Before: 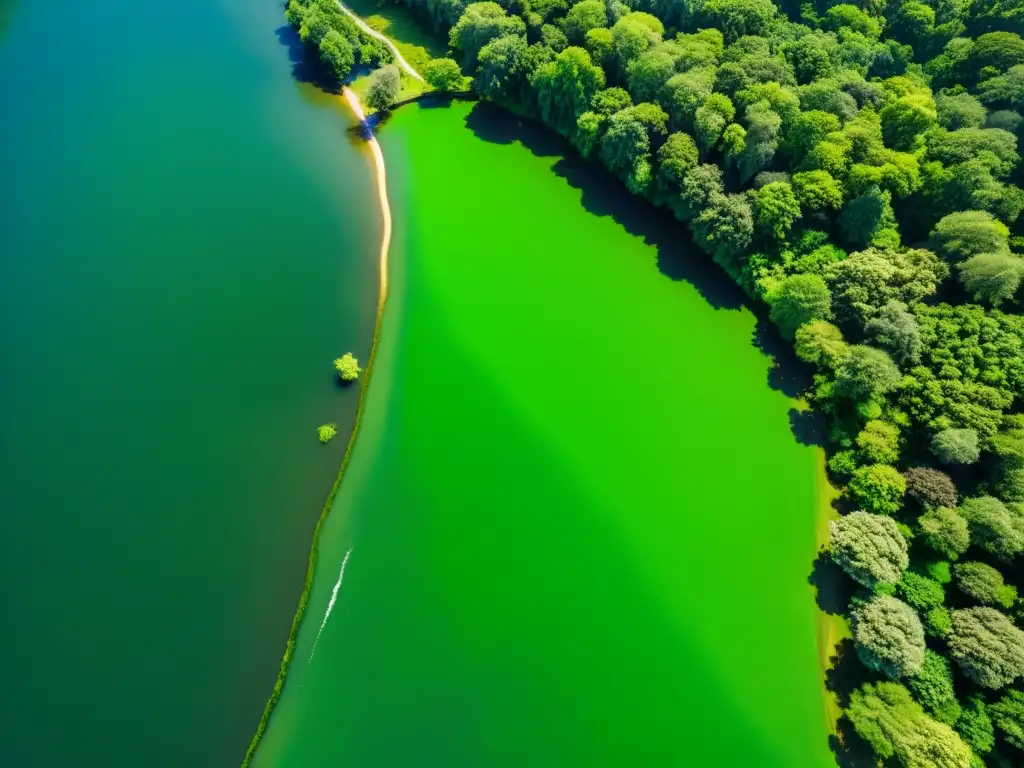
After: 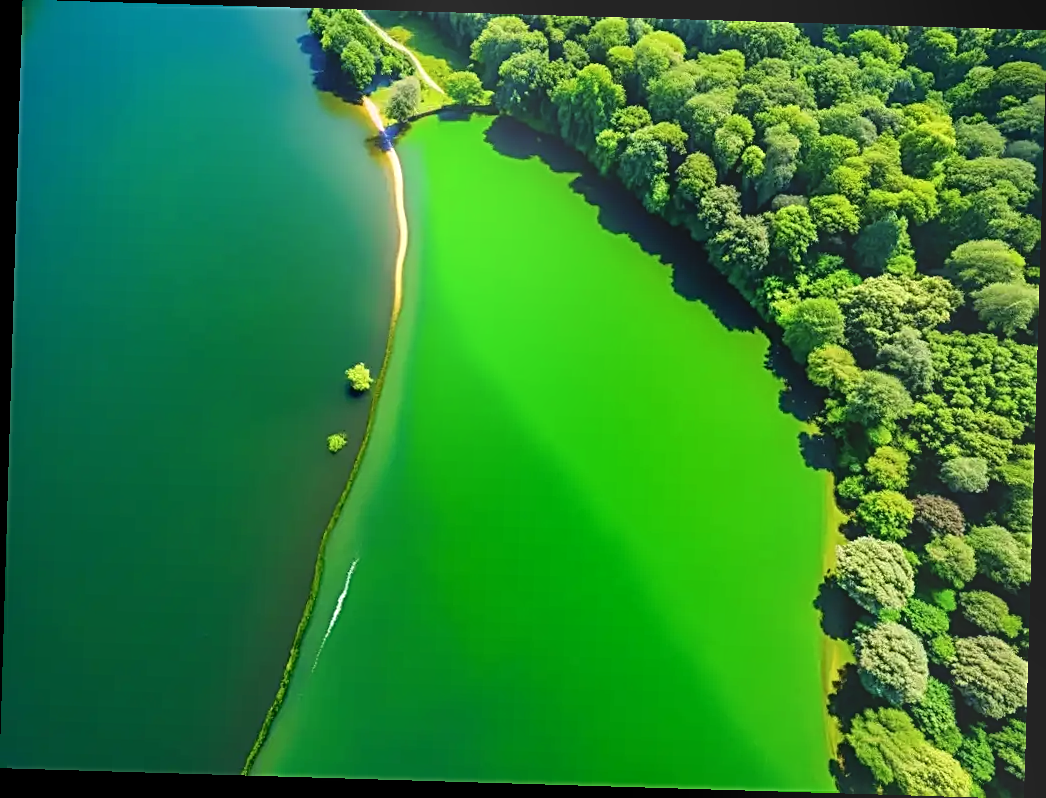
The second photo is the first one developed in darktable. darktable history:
sharpen: radius 2.531, amount 0.628
bloom: threshold 82.5%, strength 16.25%
local contrast: mode bilateral grid, contrast 20, coarseness 50, detail 120%, midtone range 0.2
rotate and perspective: rotation 1.72°, automatic cropping off
